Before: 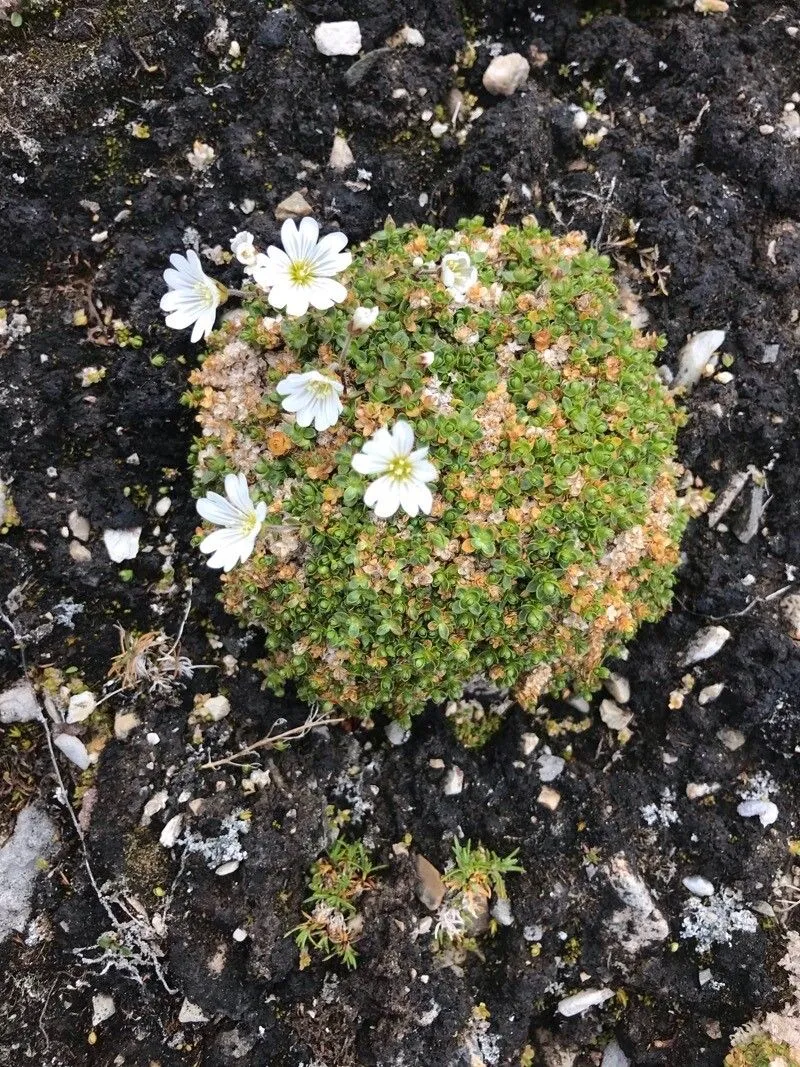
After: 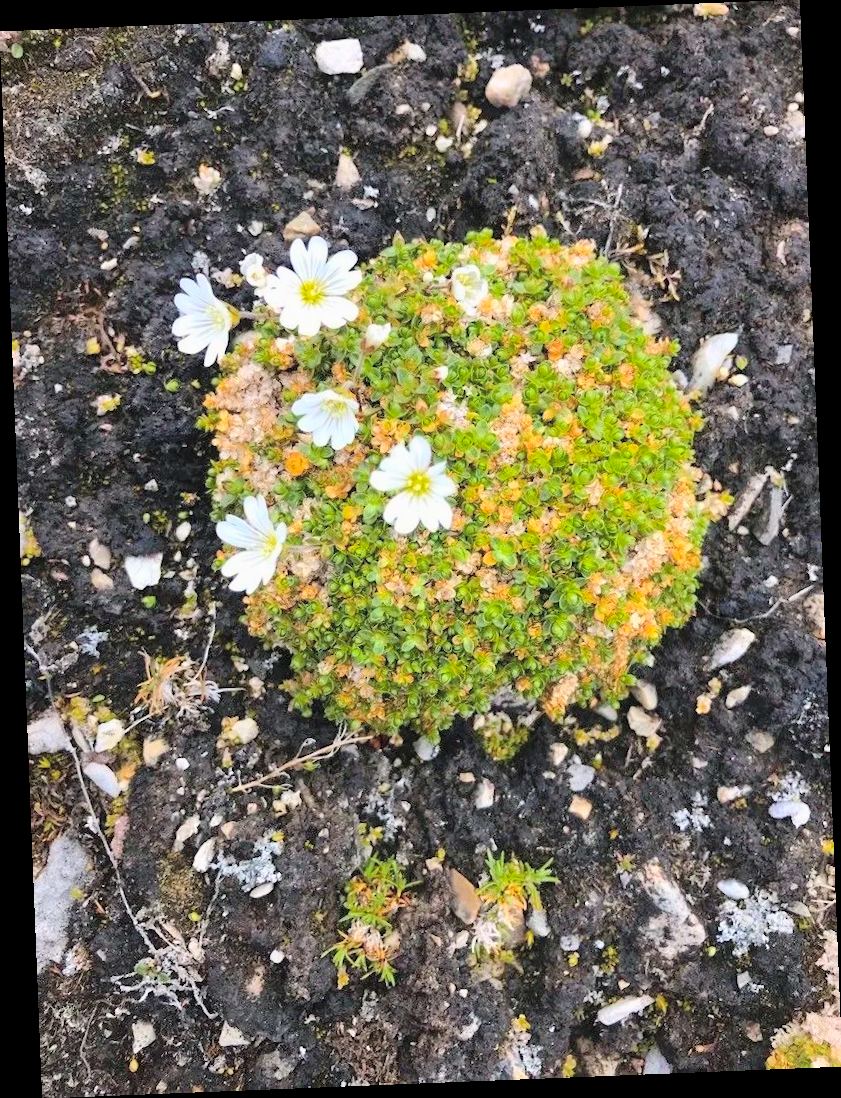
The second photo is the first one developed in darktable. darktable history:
global tonemap: drago (0.7, 100)
color balance rgb: linear chroma grading › global chroma 15%, perceptual saturation grading › global saturation 30%
rotate and perspective: rotation -2.29°, automatic cropping off
